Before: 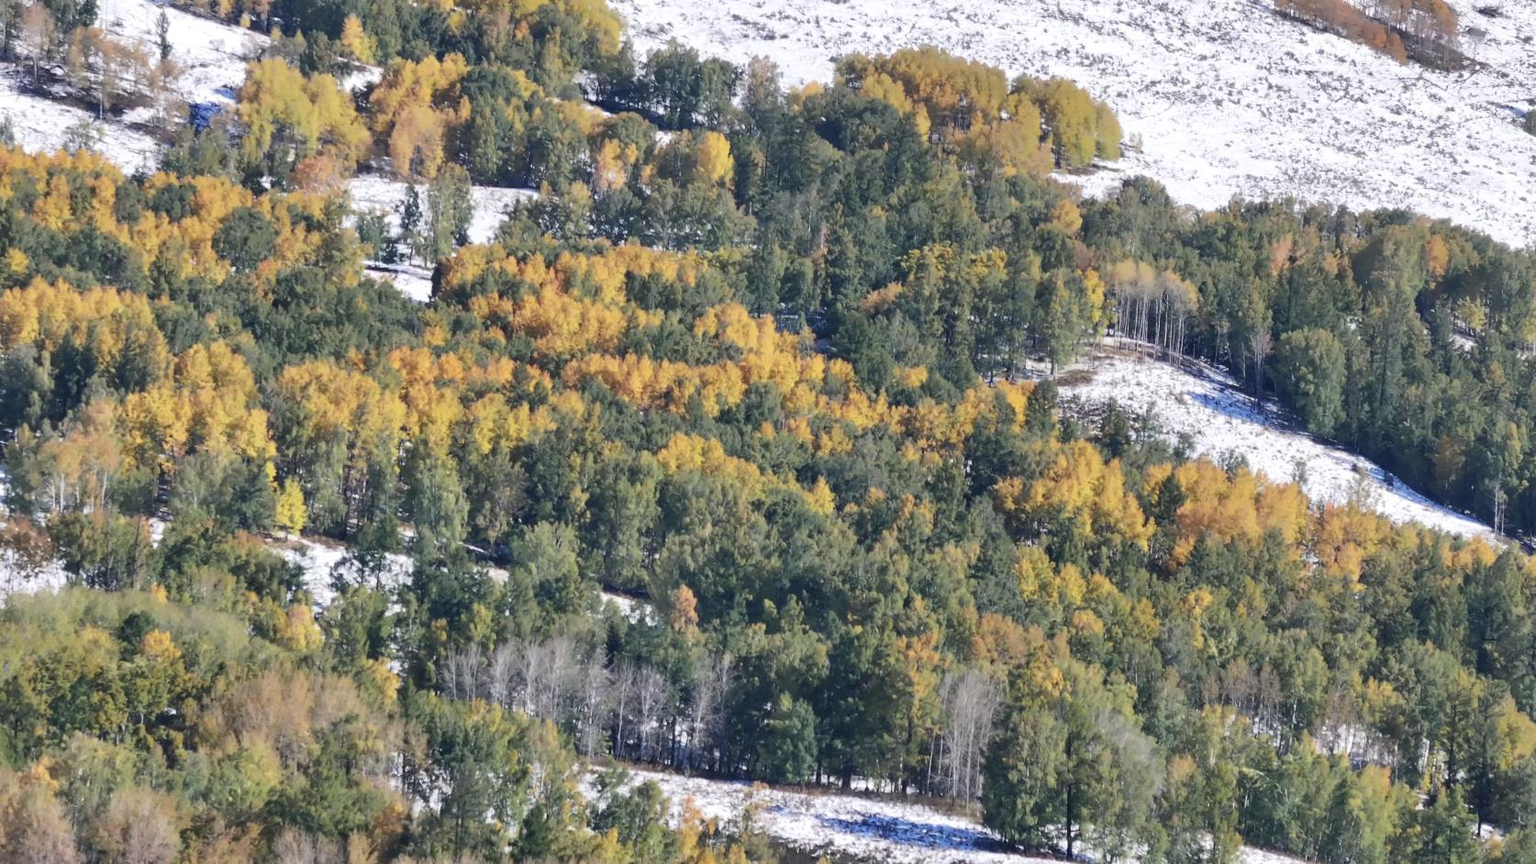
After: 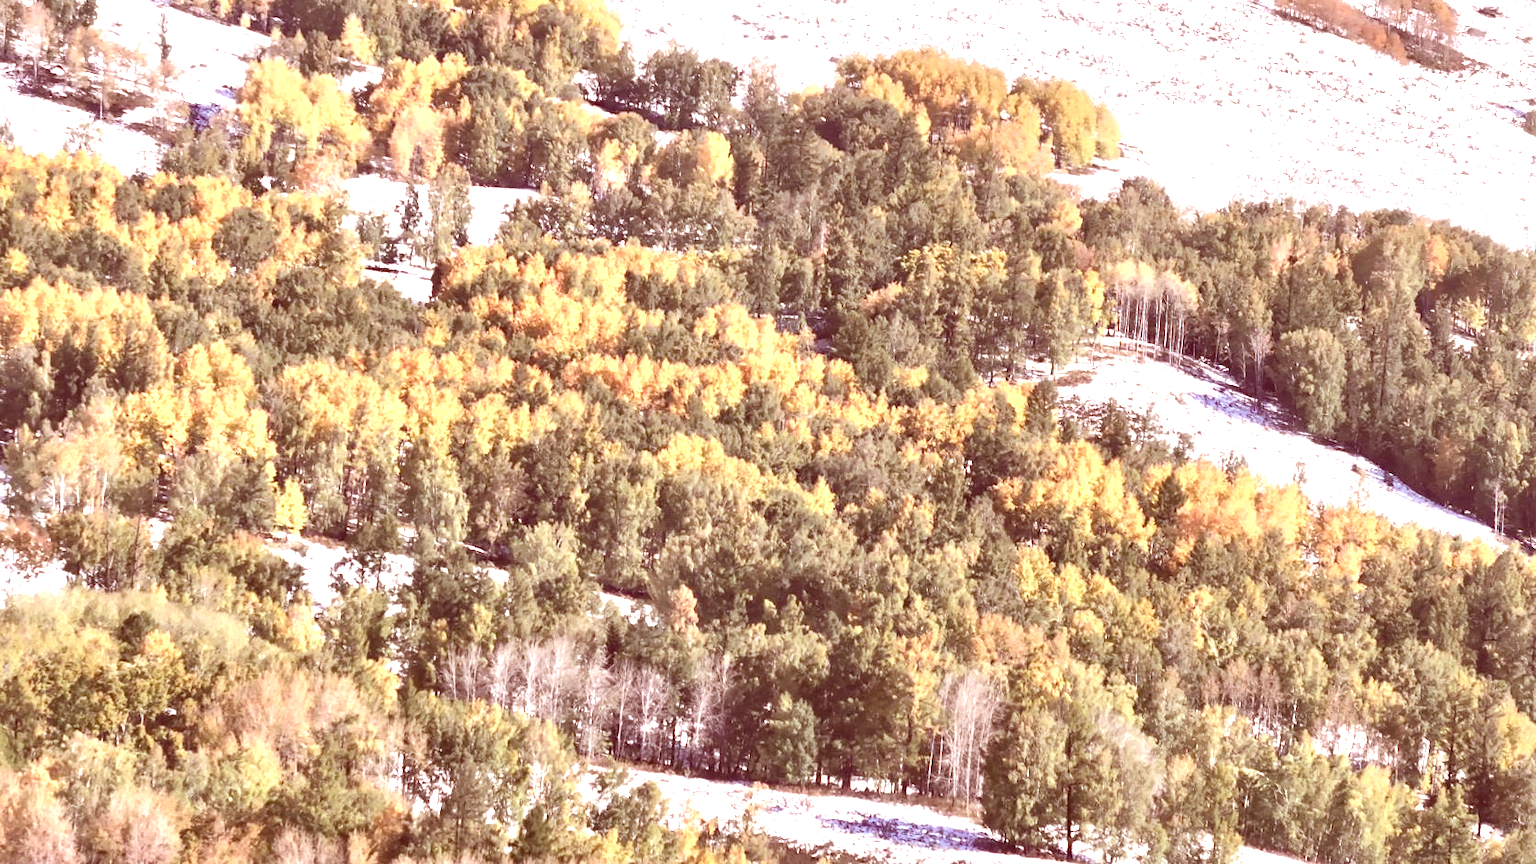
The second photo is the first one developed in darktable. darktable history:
exposure: black level correction 0, exposure 1.199 EV, compensate exposure bias true, compensate highlight preservation false
local contrast: mode bilateral grid, contrast 20, coarseness 51, detail 120%, midtone range 0.2
color correction: highlights a* 9.5, highlights b* 8.6, shadows a* 39.67, shadows b* 39.23, saturation 0.766
